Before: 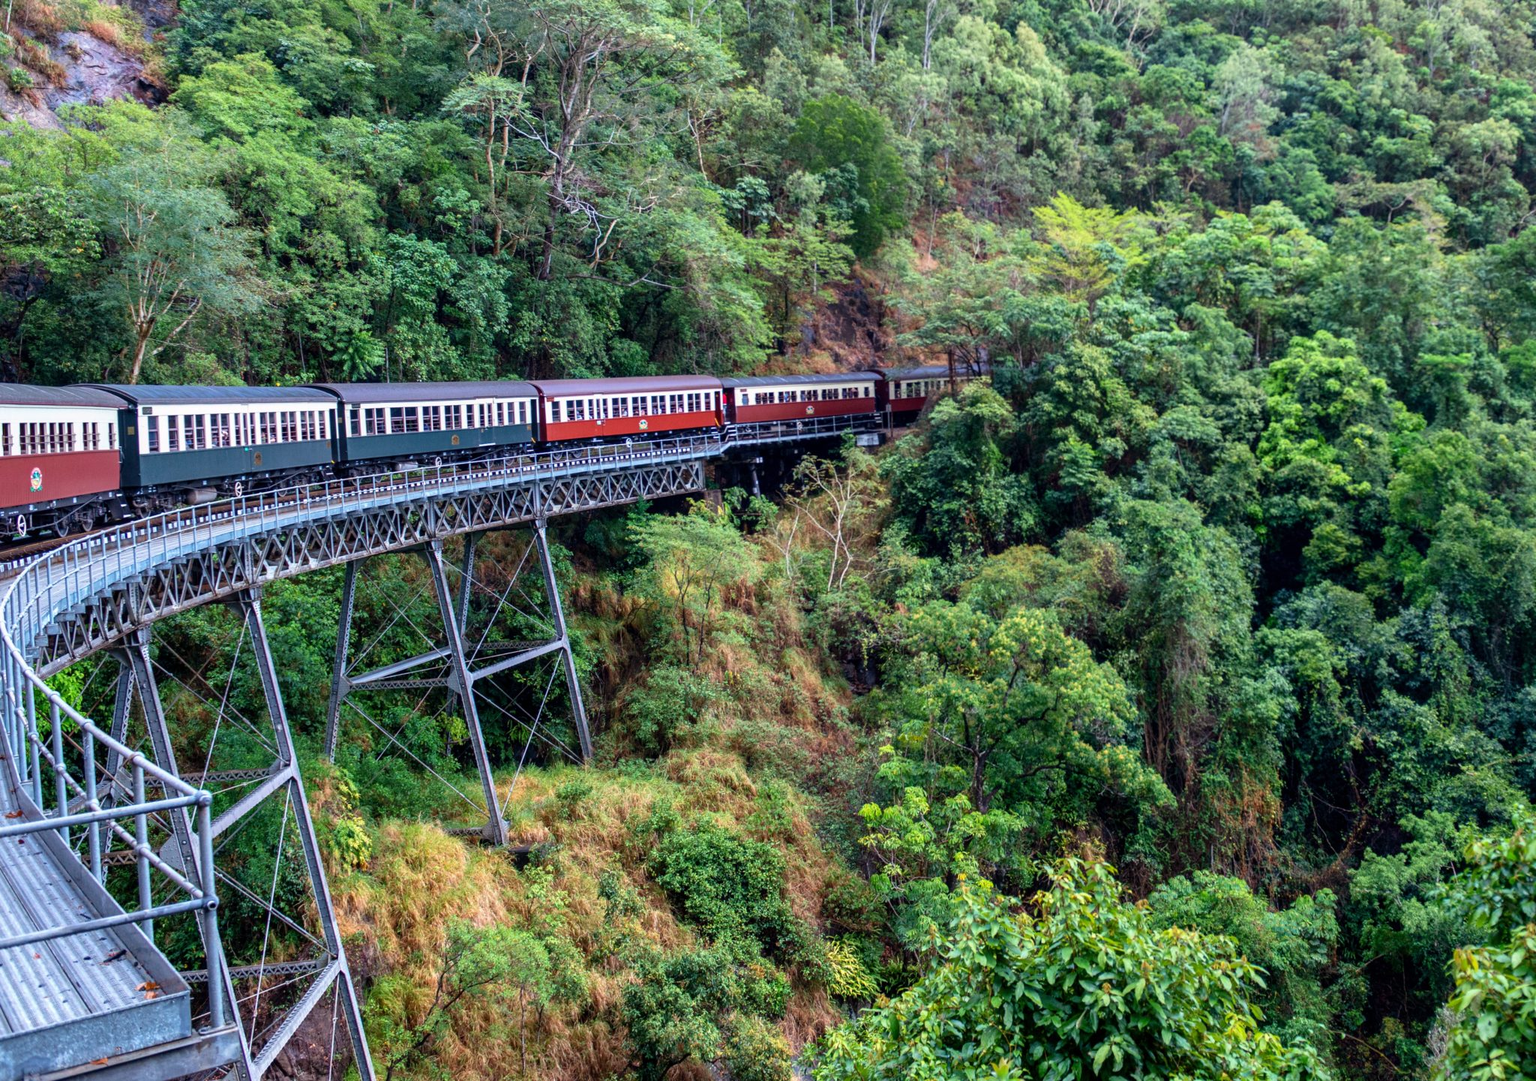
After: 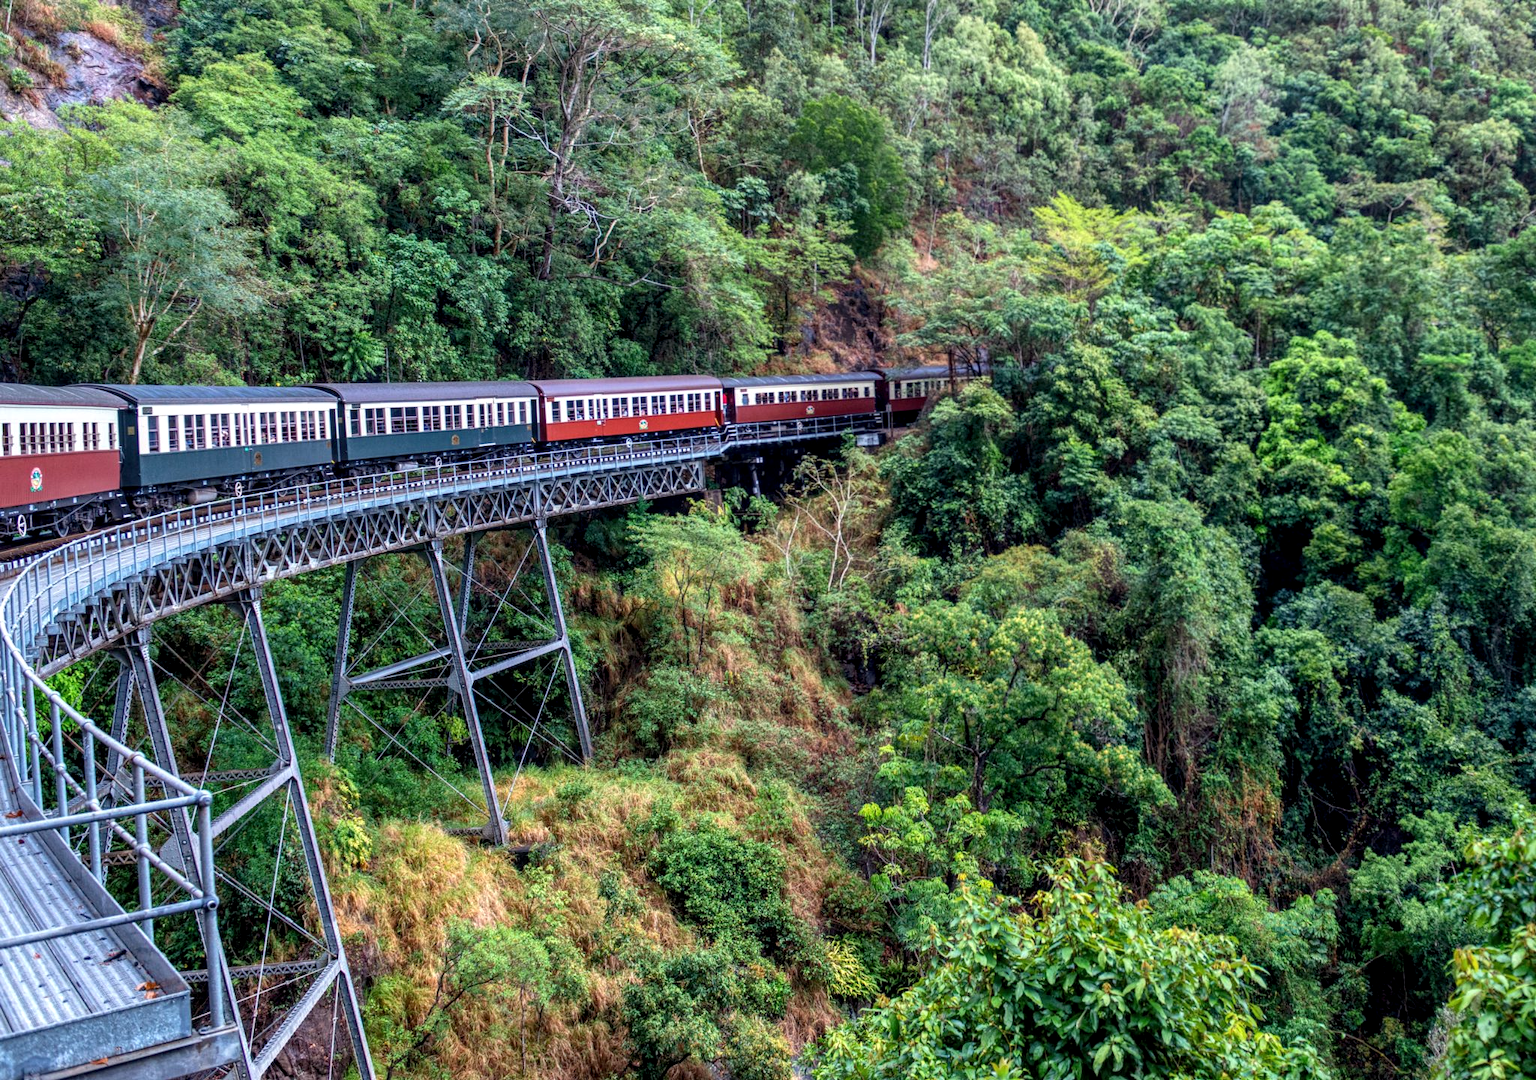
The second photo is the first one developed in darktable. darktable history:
local contrast: highlights 99%, shadows 88%, detail 160%, midtone range 0.2
